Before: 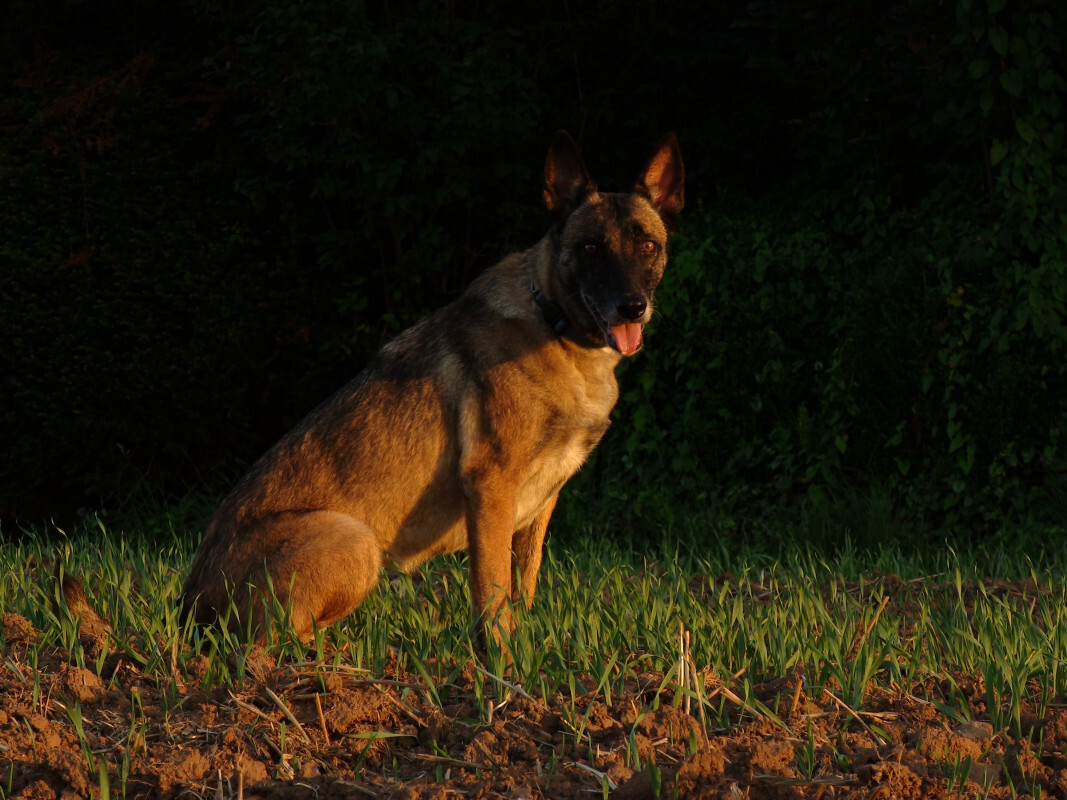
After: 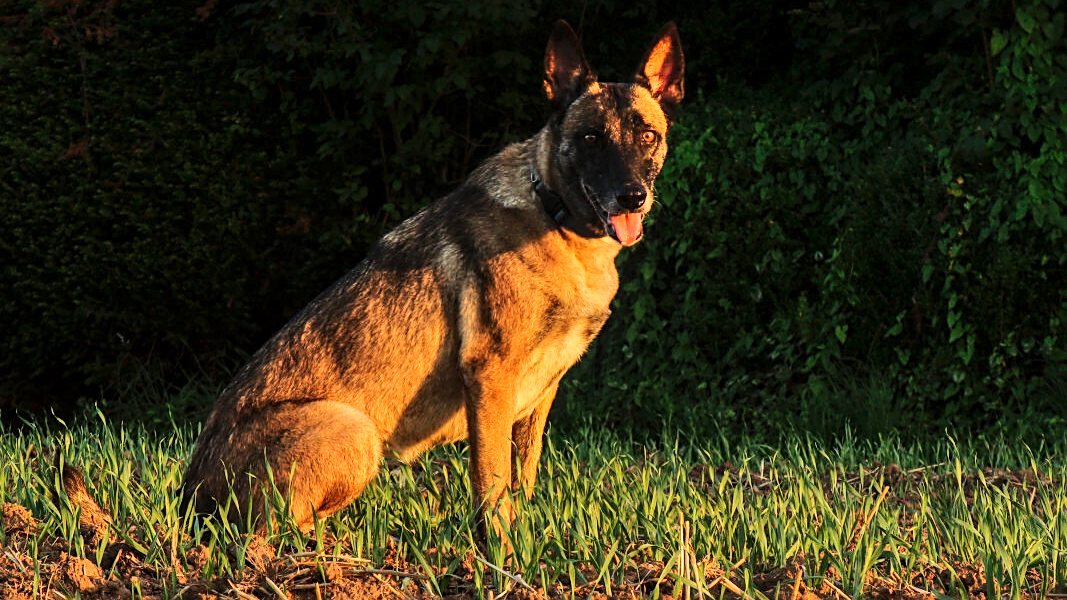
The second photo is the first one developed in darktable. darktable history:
sharpen: on, module defaults
shadows and highlights: soften with gaussian
local contrast: on, module defaults
crop: top 13.819%, bottom 11.169%
base curve: curves: ch0 [(0, 0) (0.018, 0.026) (0.143, 0.37) (0.33, 0.731) (0.458, 0.853) (0.735, 0.965) (0.905, 0.986) (1, 1)]
